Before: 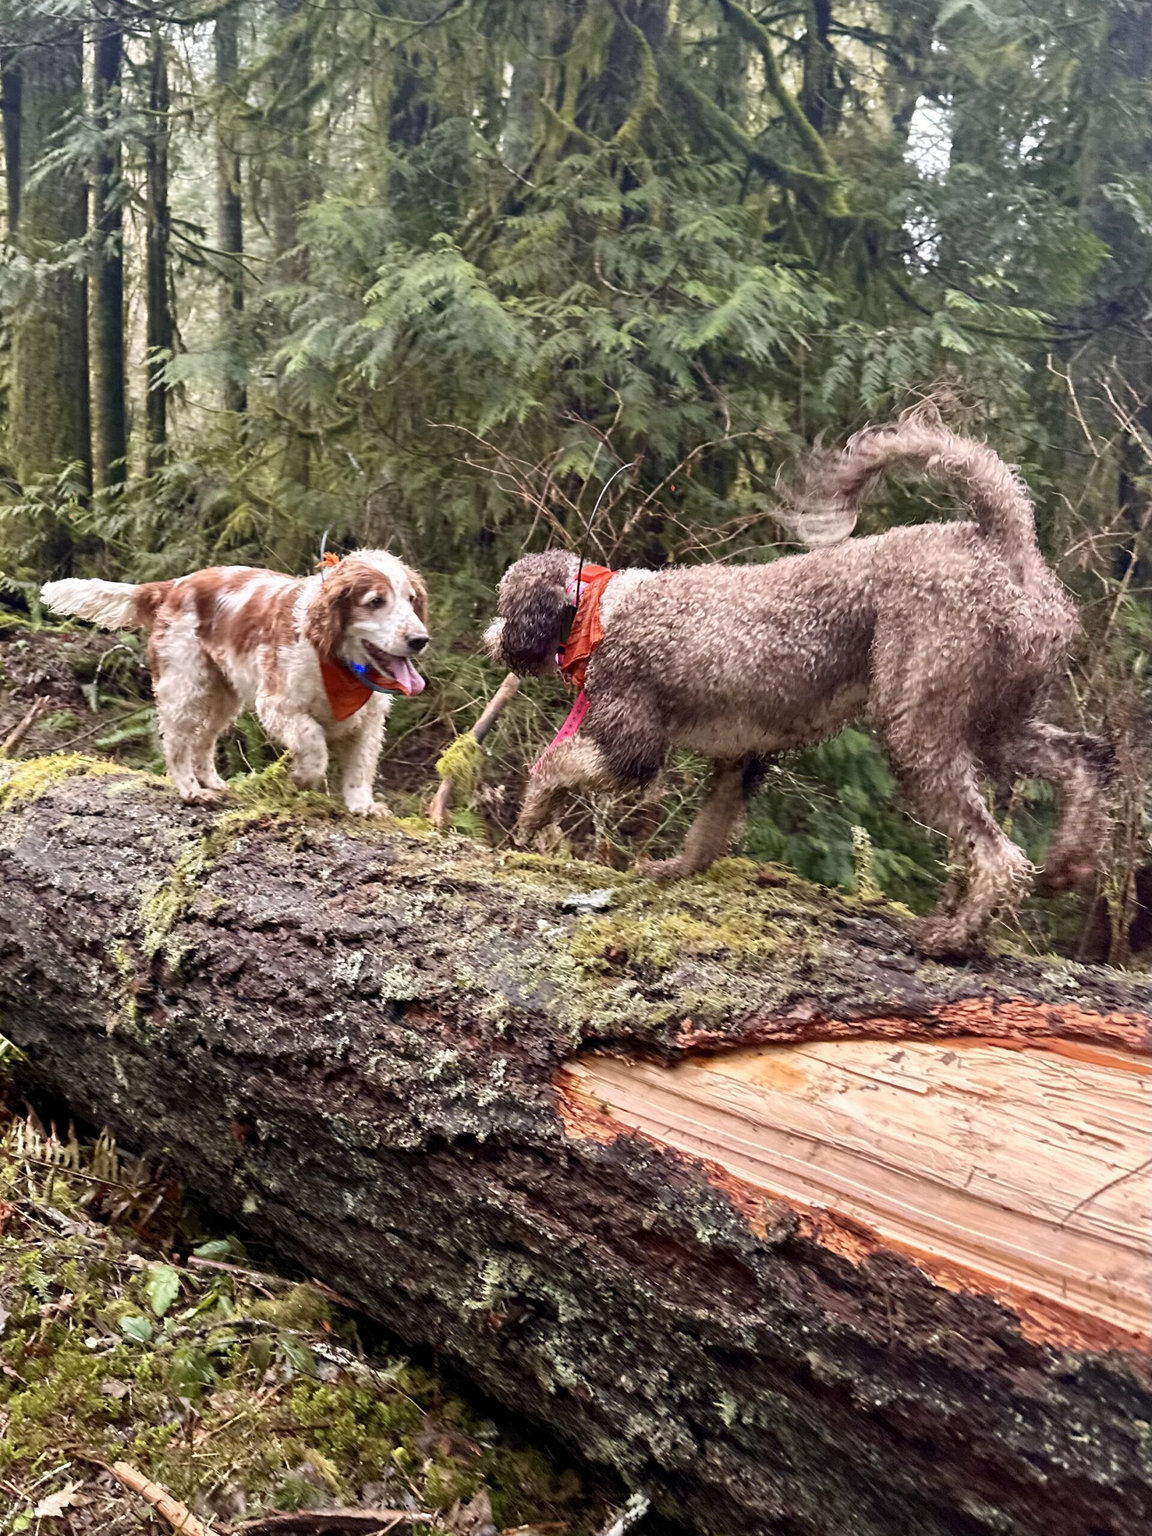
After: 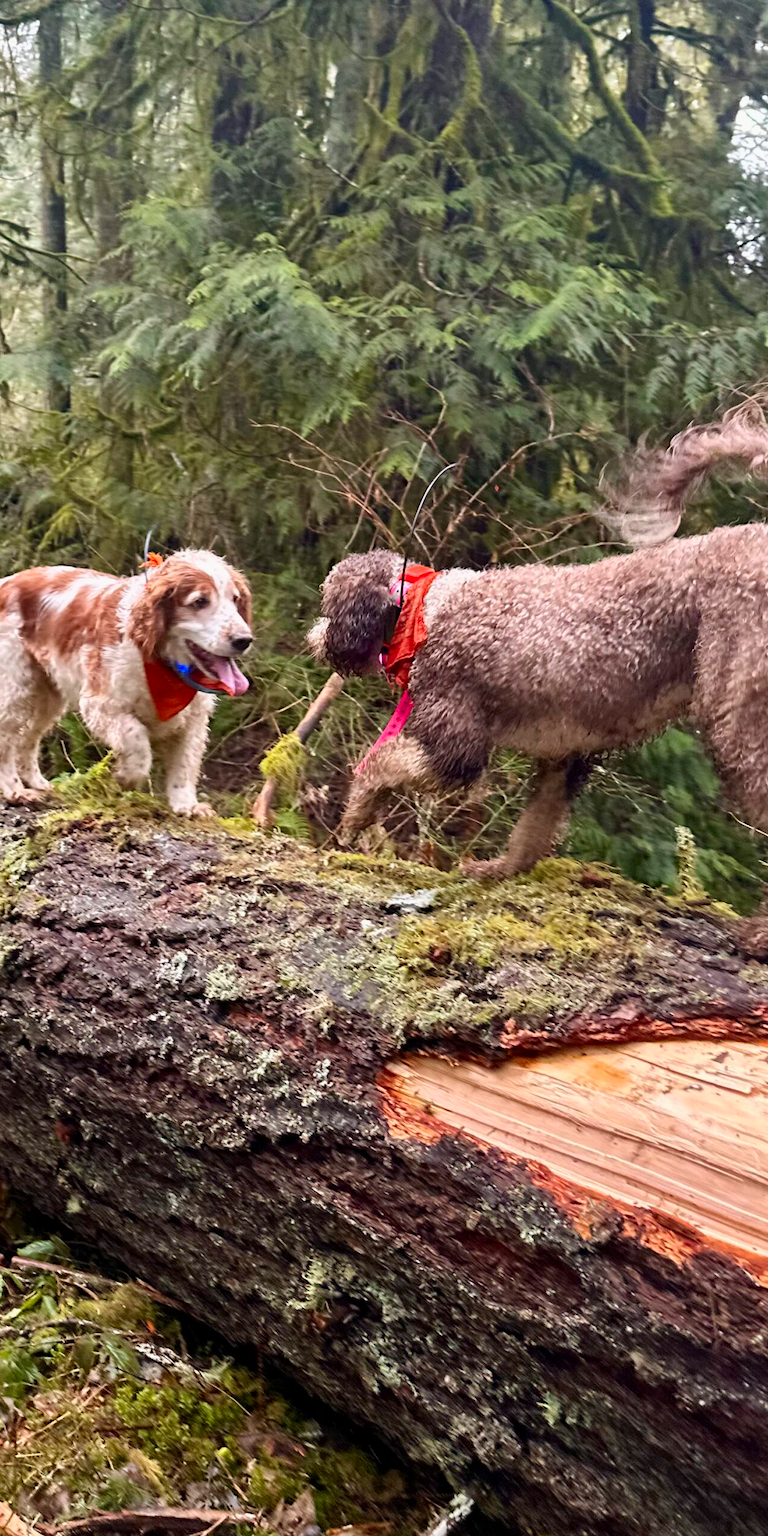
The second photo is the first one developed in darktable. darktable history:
exposure: exposure -0.061 EV, compensate exposure bias true, compensate highlight preservation false
contrast brightness saturation: contrast 0.038, saturation 0.156
crop and rotate: left 15.352%, right 17.979%
color correction: highlights a* 0.059, highlights b* -0.522
